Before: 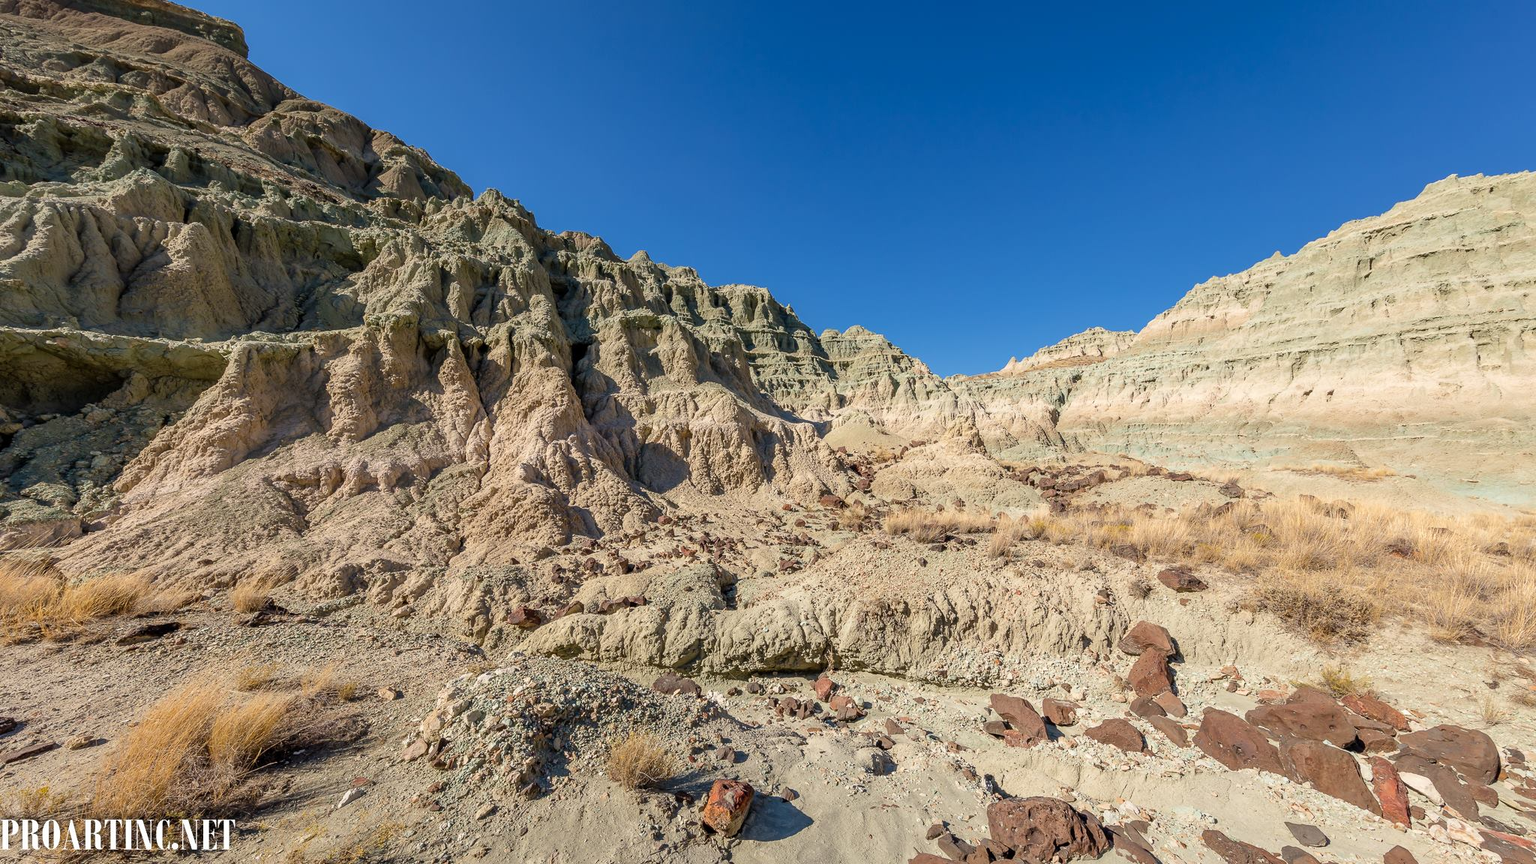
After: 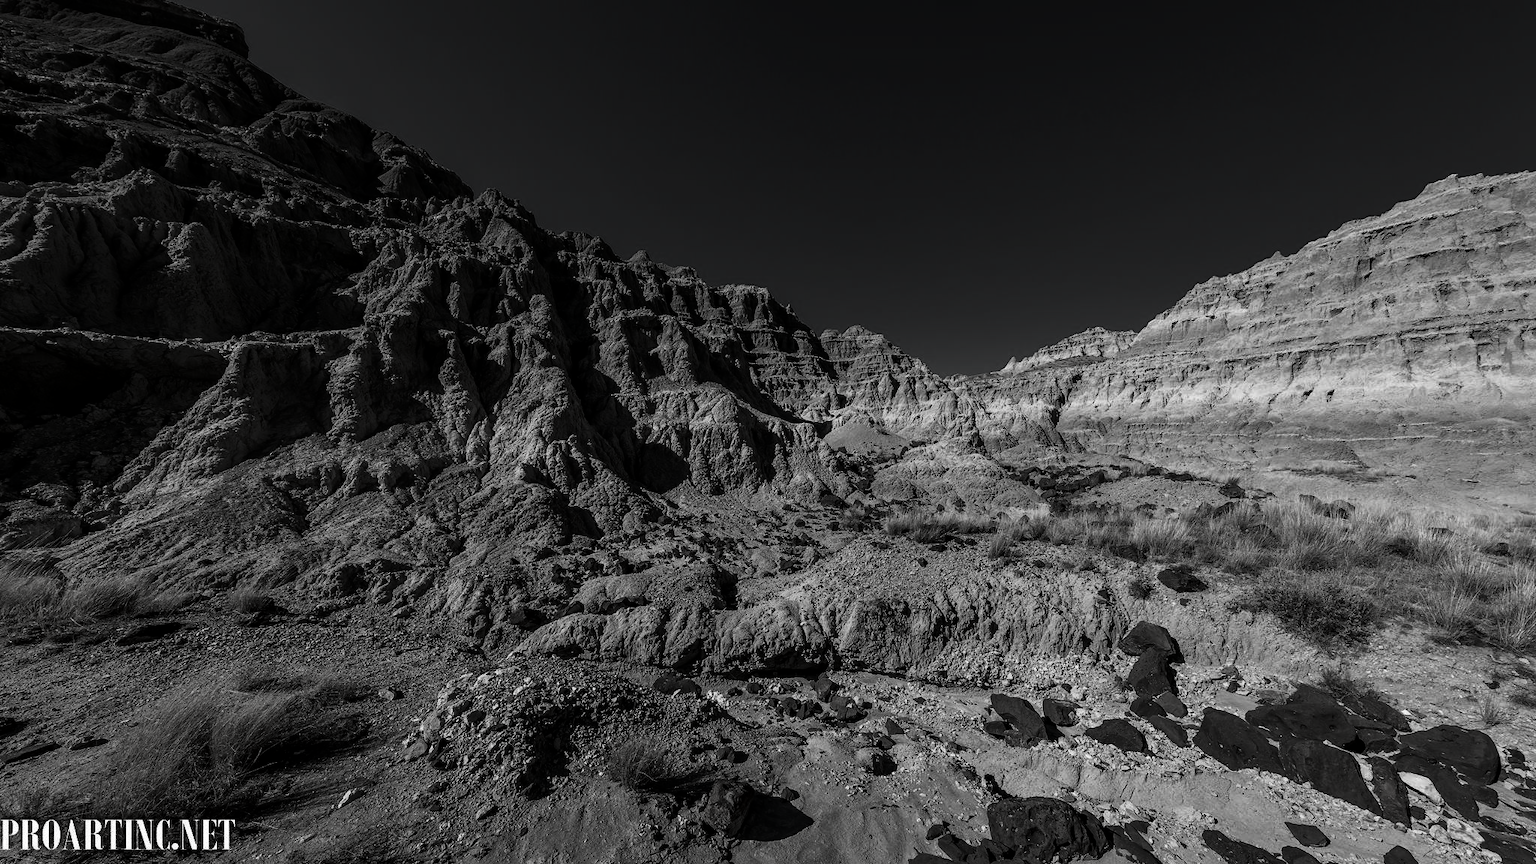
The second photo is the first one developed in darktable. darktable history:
contrast brightness saturation: contrast 0.023, brightness -0.98, saturation -0.984
